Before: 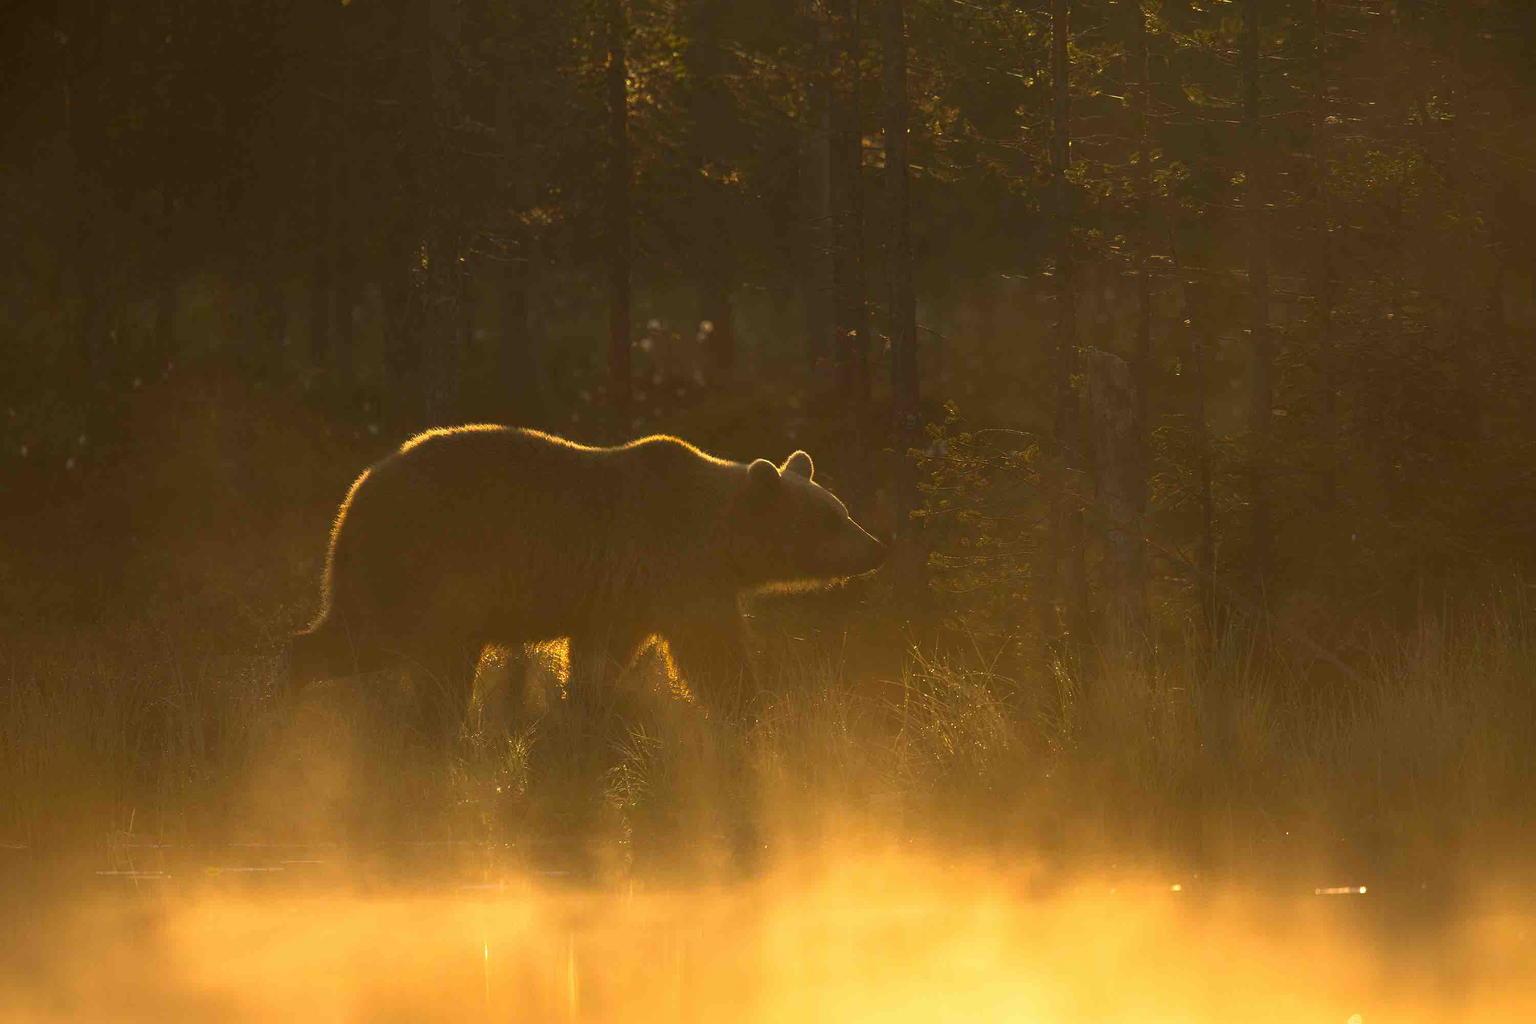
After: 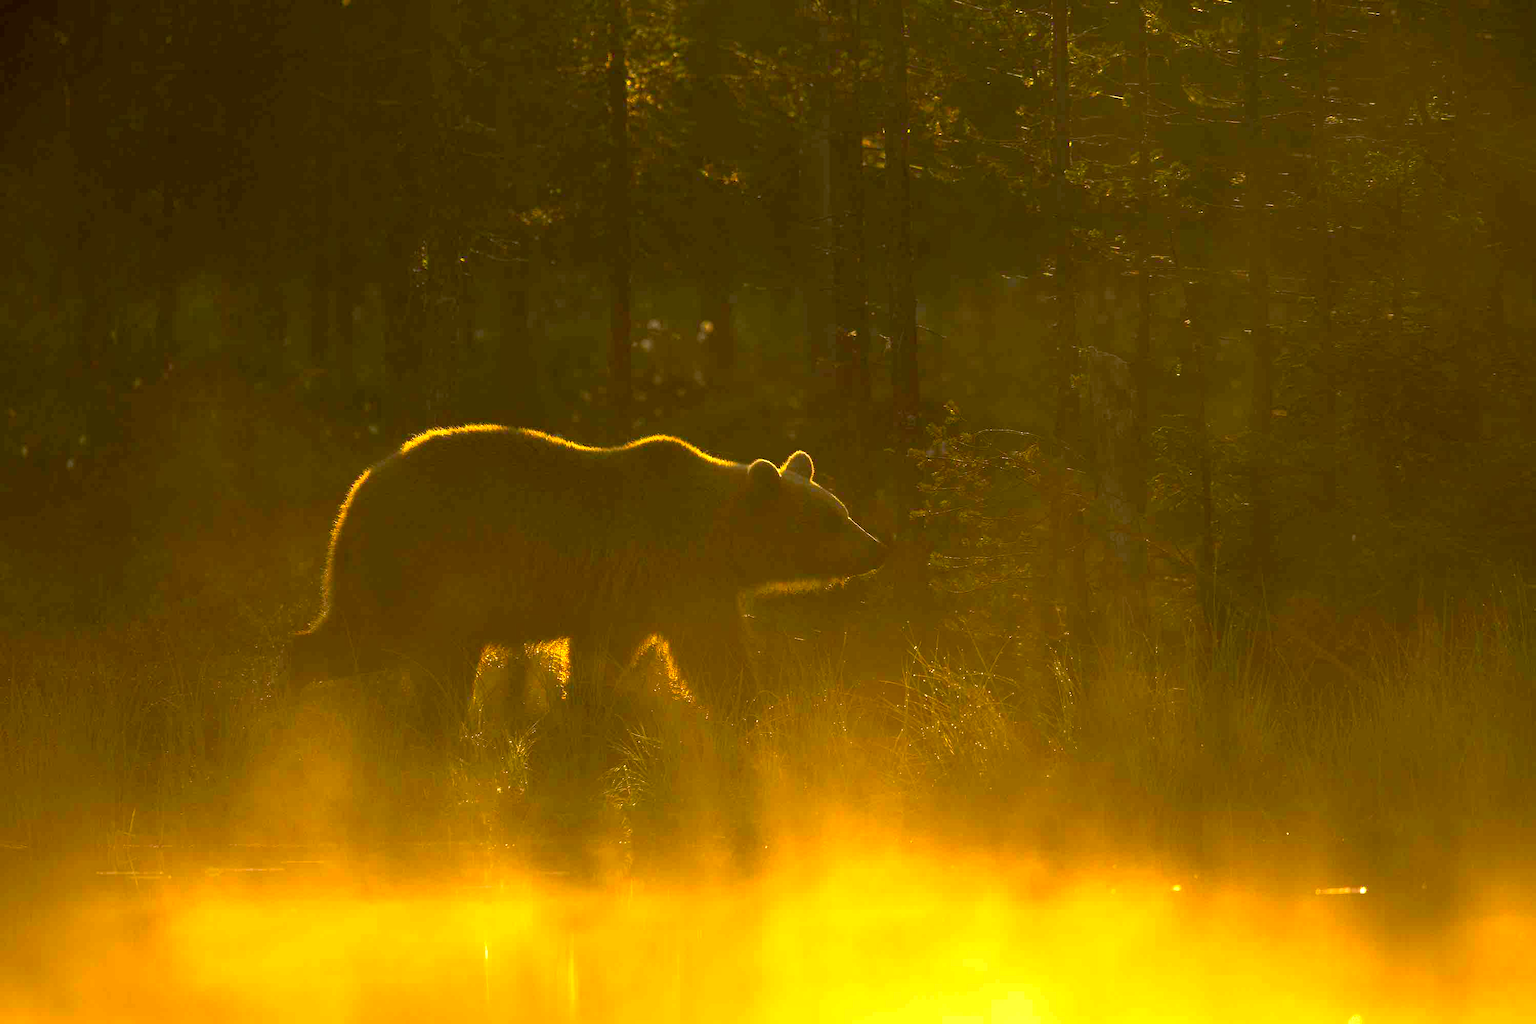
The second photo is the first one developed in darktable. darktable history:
color balance rgb: shadows lift › luminance -7.772%, shadows lift › chroma 2.422%, shadows lift › hue 197.94°, highlights gain › chroma 3.086%, highlights gain › hue 73.64°, global offset › luminance -0.865%, linear chroma grading › global chroma 9.127%, perceptual saturation grading › global saturation 8.467%, perceptual brilliance grading › global brilliance 18.533%, contrast -10.248%
exposure: compensate highlight preservation false
